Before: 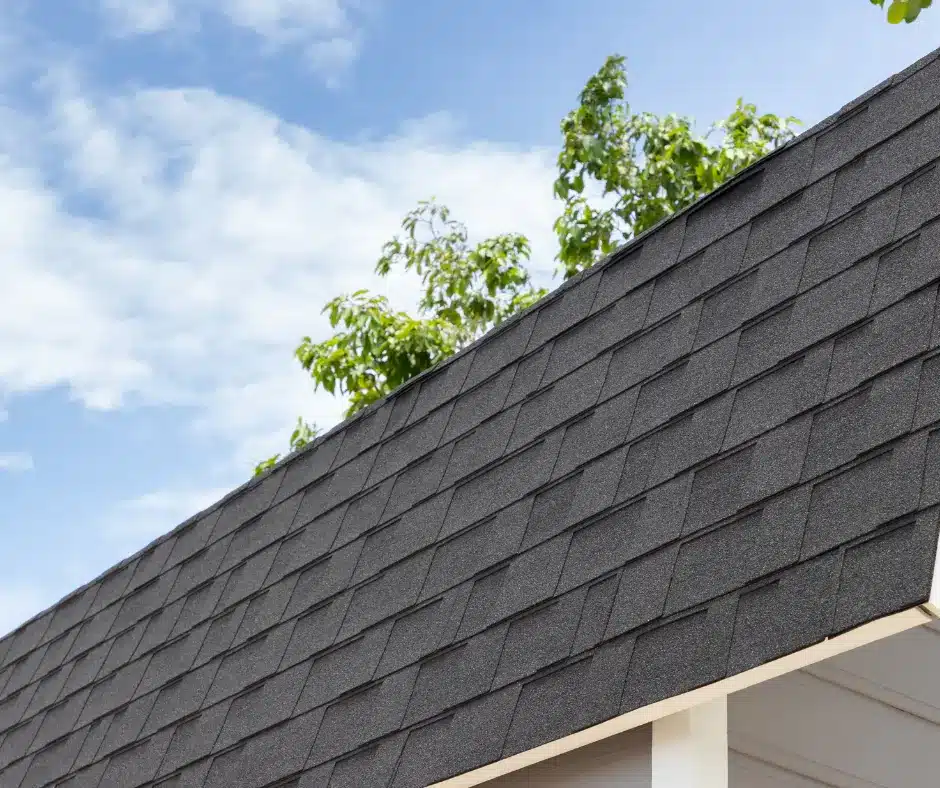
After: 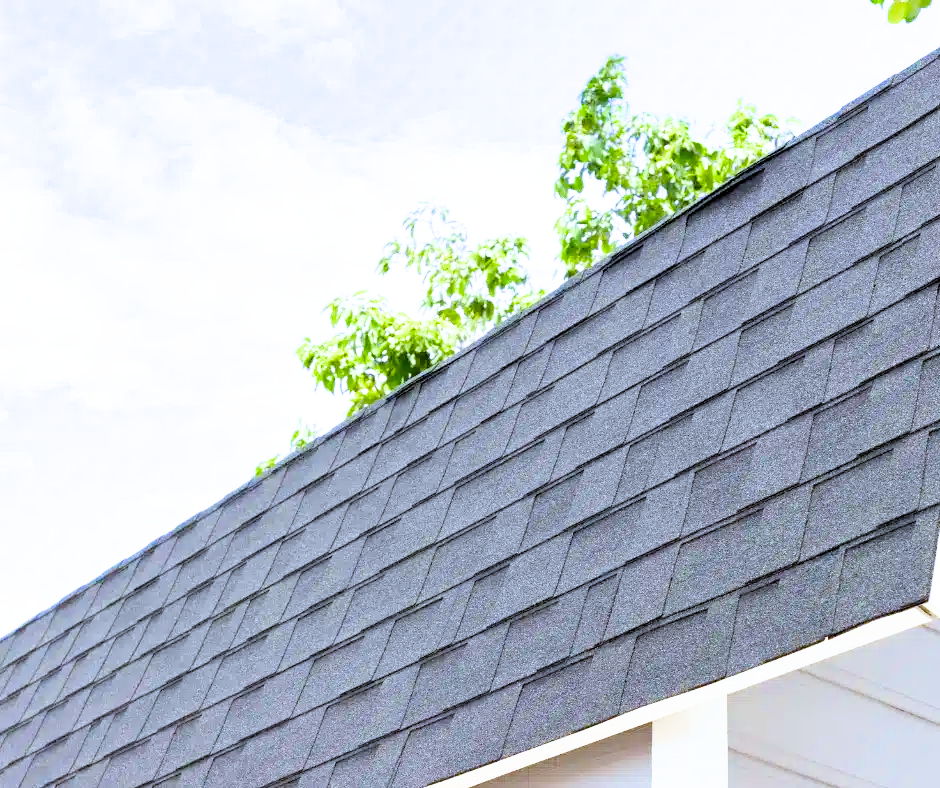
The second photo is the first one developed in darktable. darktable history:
white balance: red 0.931, blue 1.11
filmic rgb: black relative exposure -7.75 EV, white relative exposure 4.4 EV, threshold 3 EV, target black luminance 0%, hardness 3.76, latitude 50.51%, contrast 1.074, highlights saturation mix 10%, shadows ↔ highlights balance -0.22%, color science v4 (2020), enable highlight reconstruction true
exposure: black level correction 0.001, exposure 1.822 EV, compensate exposure bias true, compensate highlight preservation false
